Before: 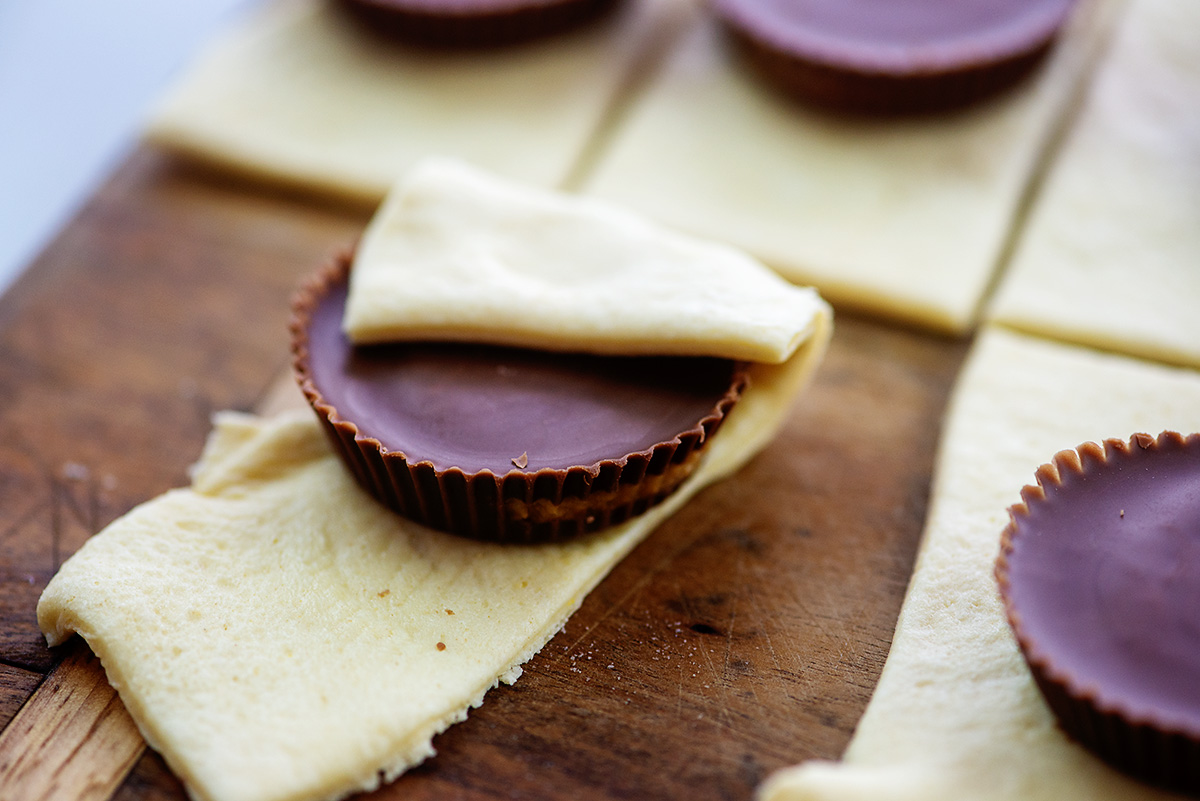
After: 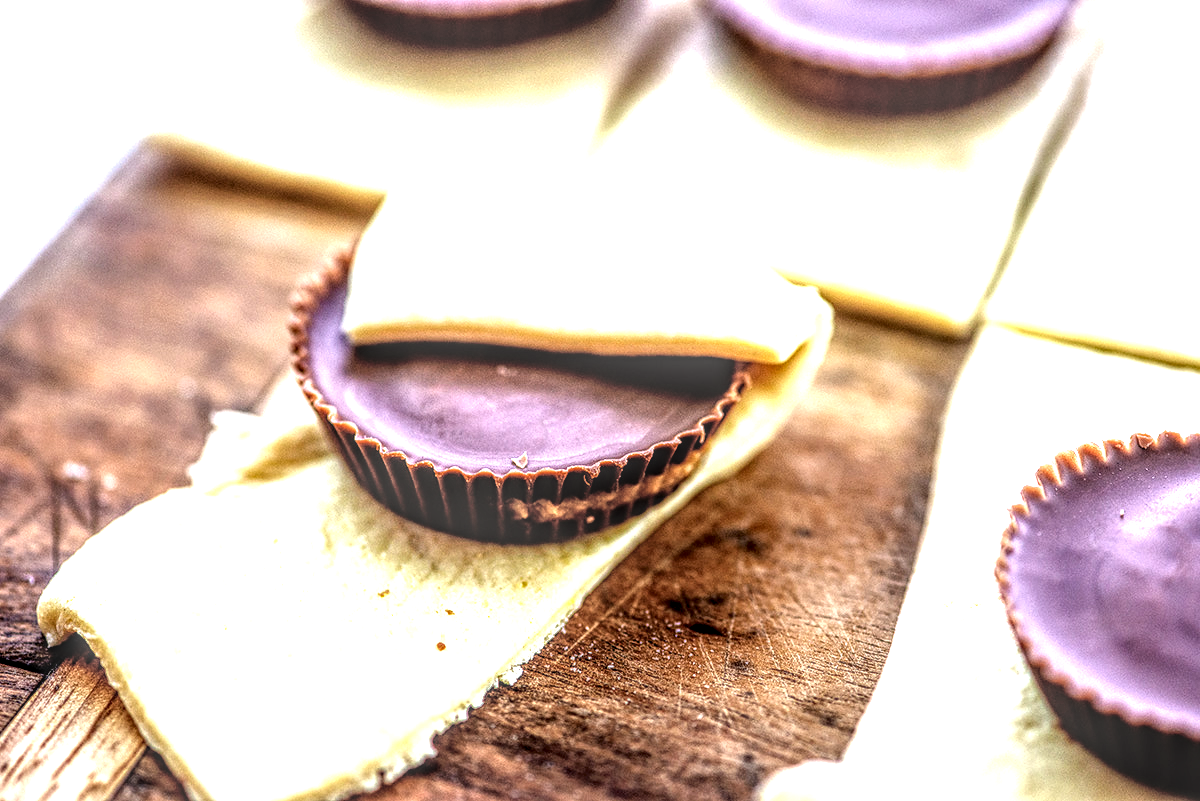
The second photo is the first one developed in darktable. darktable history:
tone equalizer: -8 EV -0.74 EV, -7 EV -0.737 EV, -6 EV -0.639 EV, -5 EV -0.381 EV, -3 EV 0.399 EV, -2 EV 0.6 EV, -1 EV 0.688 EV, +0 EV 0.735 EV
local contrast: highlights 2%, shadows 2%, detail 299%, midtone range 0.307
exposure: black level correction 0, exposure 0.5 EV, compensate highlight preservation false
